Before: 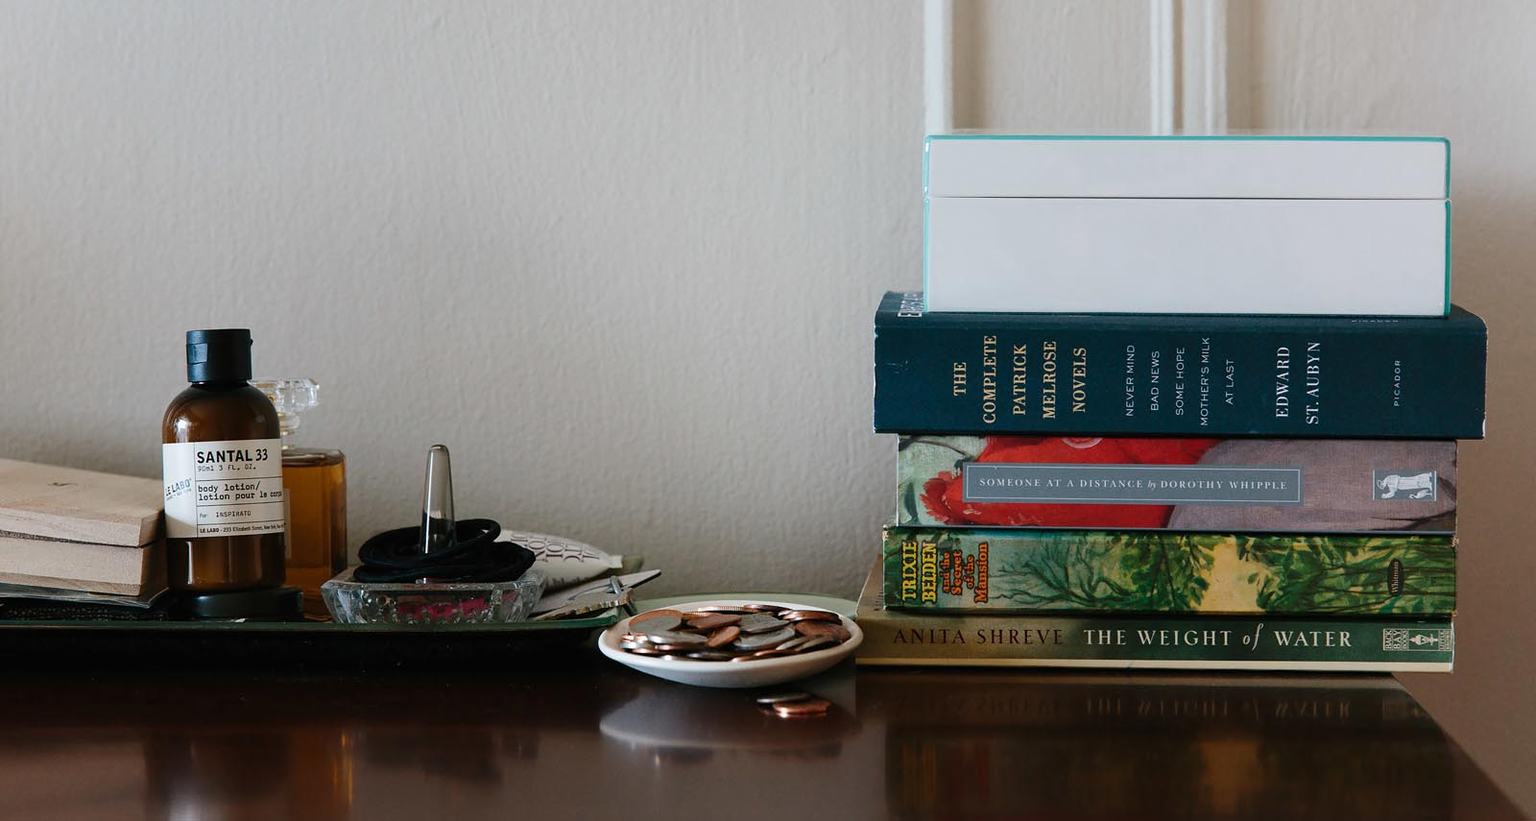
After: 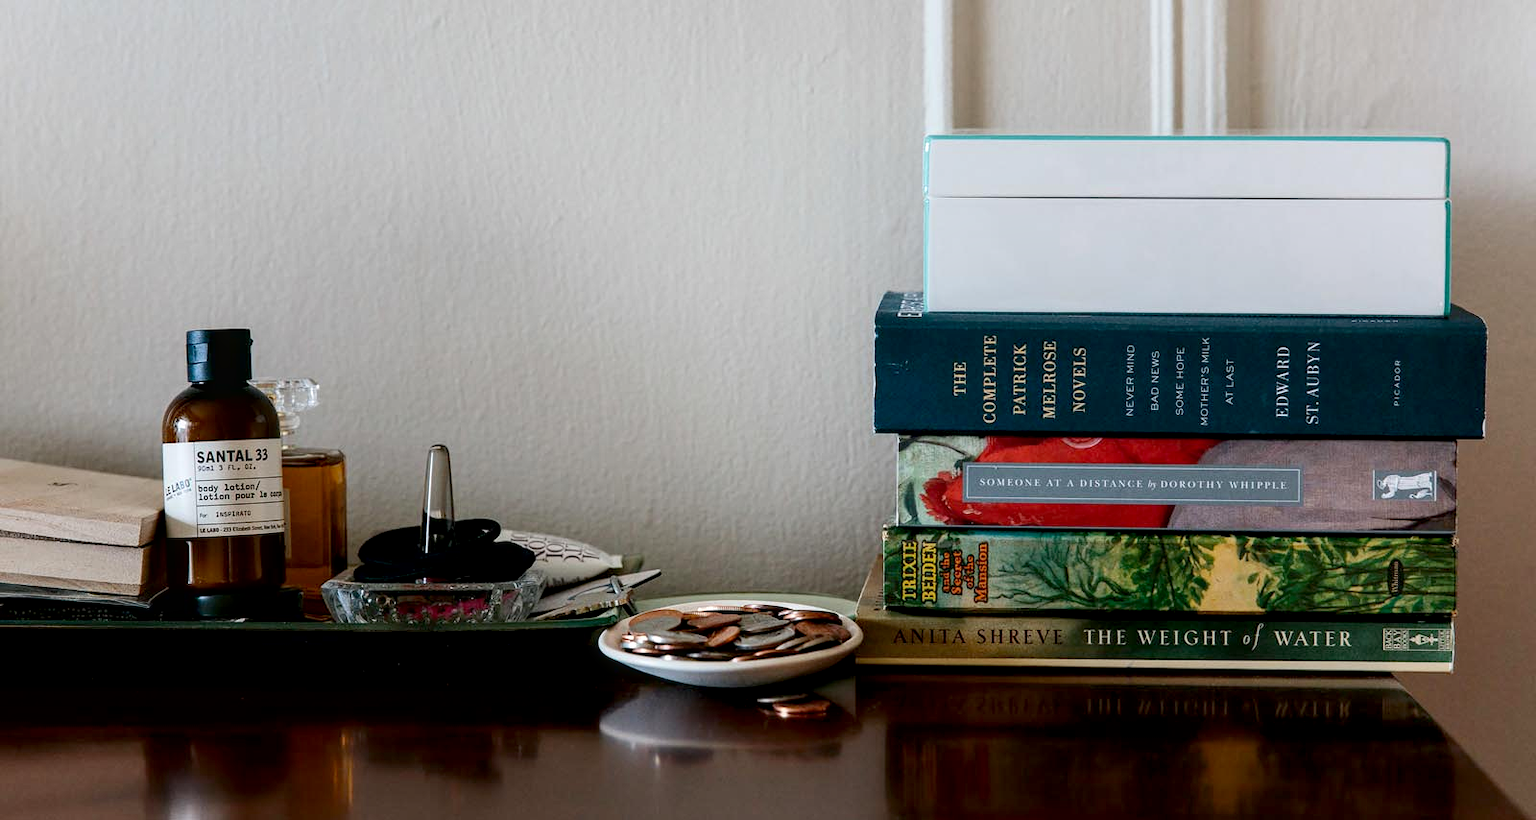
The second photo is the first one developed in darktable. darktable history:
exposure: black level correction 0.007, exposure 0.158 EV, compensate highlight preservation false
contrast brightness saturation: contrast 0.084, saturation 0.02
local contrast: on, module defaults
